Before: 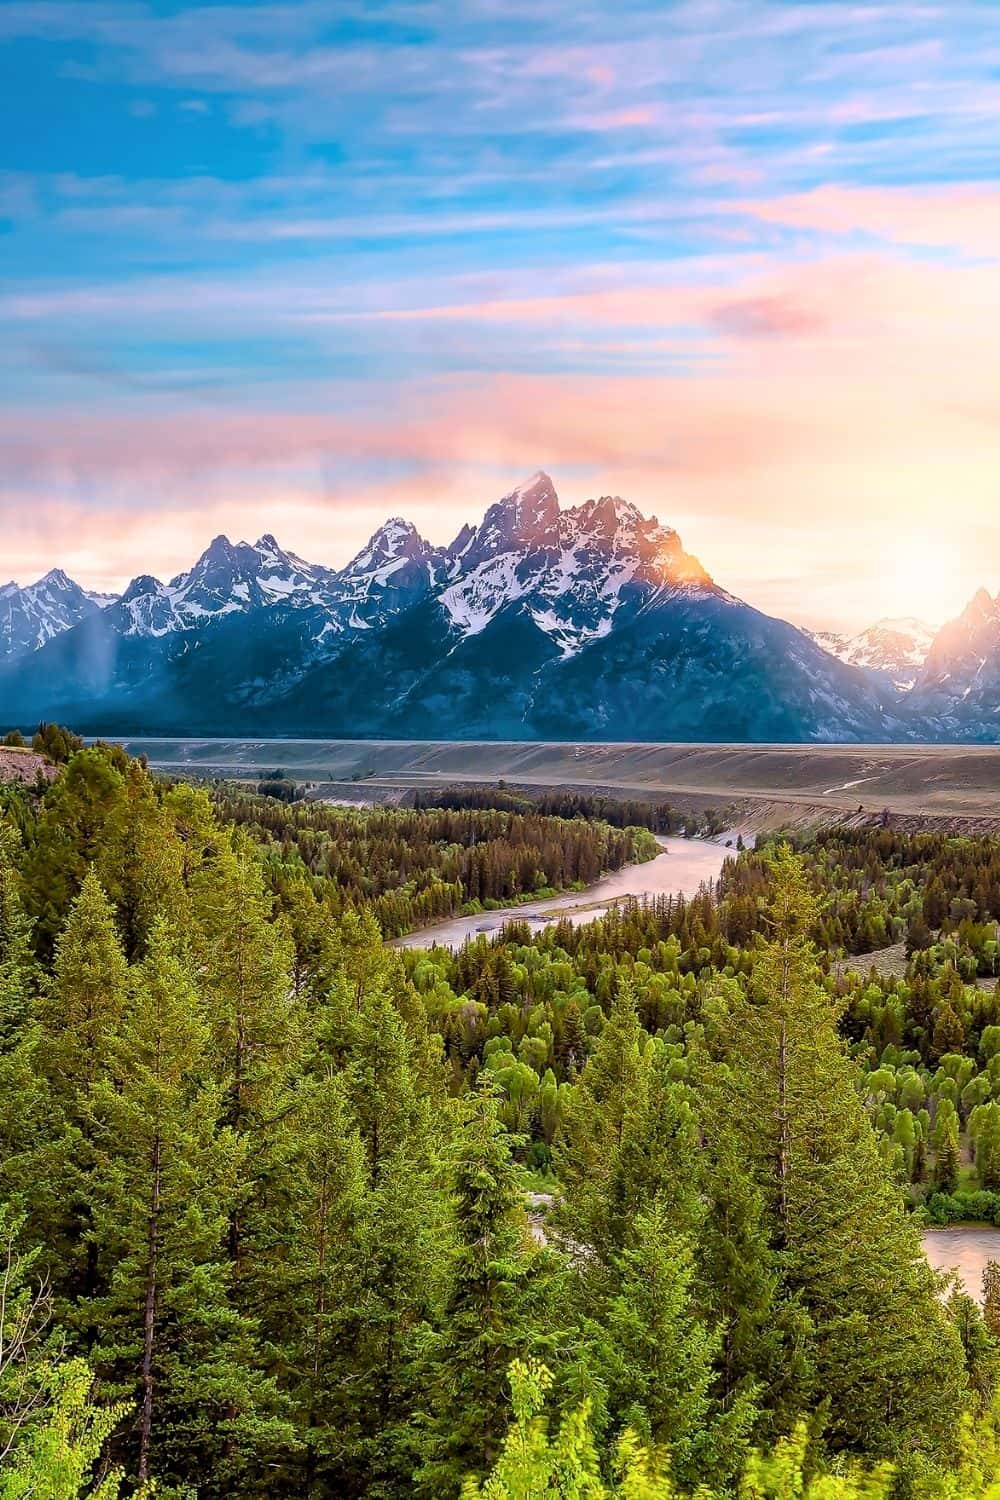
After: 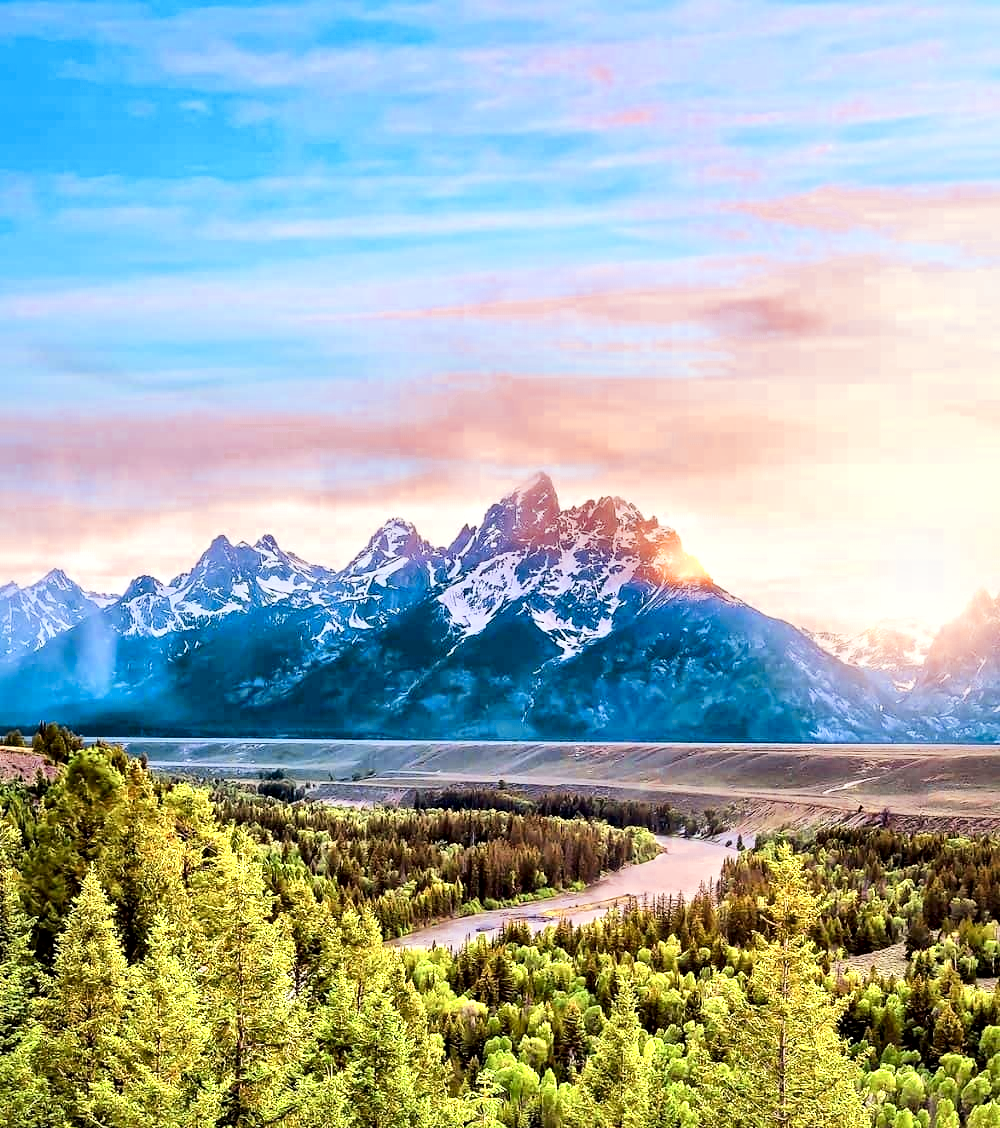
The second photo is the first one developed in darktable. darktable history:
filmic rgb: black relative exposure -16 EV, white relative exposure 5.28 EV, hardness 5.93, contrast 1.238
color zones: curves: ch0 [(0.004, 0.305) (0.261, 0.623) (0.389, 0.399) (0.708, 0.571) (0.947, 0.34)]; ch1 [(0.025, 0.645) (0.229, 0.584) (0.326, 0.551) (0.484, 0.262) (0.757, 0.643)]
crop: bottom 24.739%
exposure: black level correction 0, exposure 0.69 EV, compensate exposure bias true, compensate highlight preservation false
local contrast: mode bilateral grid, contrast 49, coarseness 51, detail 150%, midtone range 0.2
